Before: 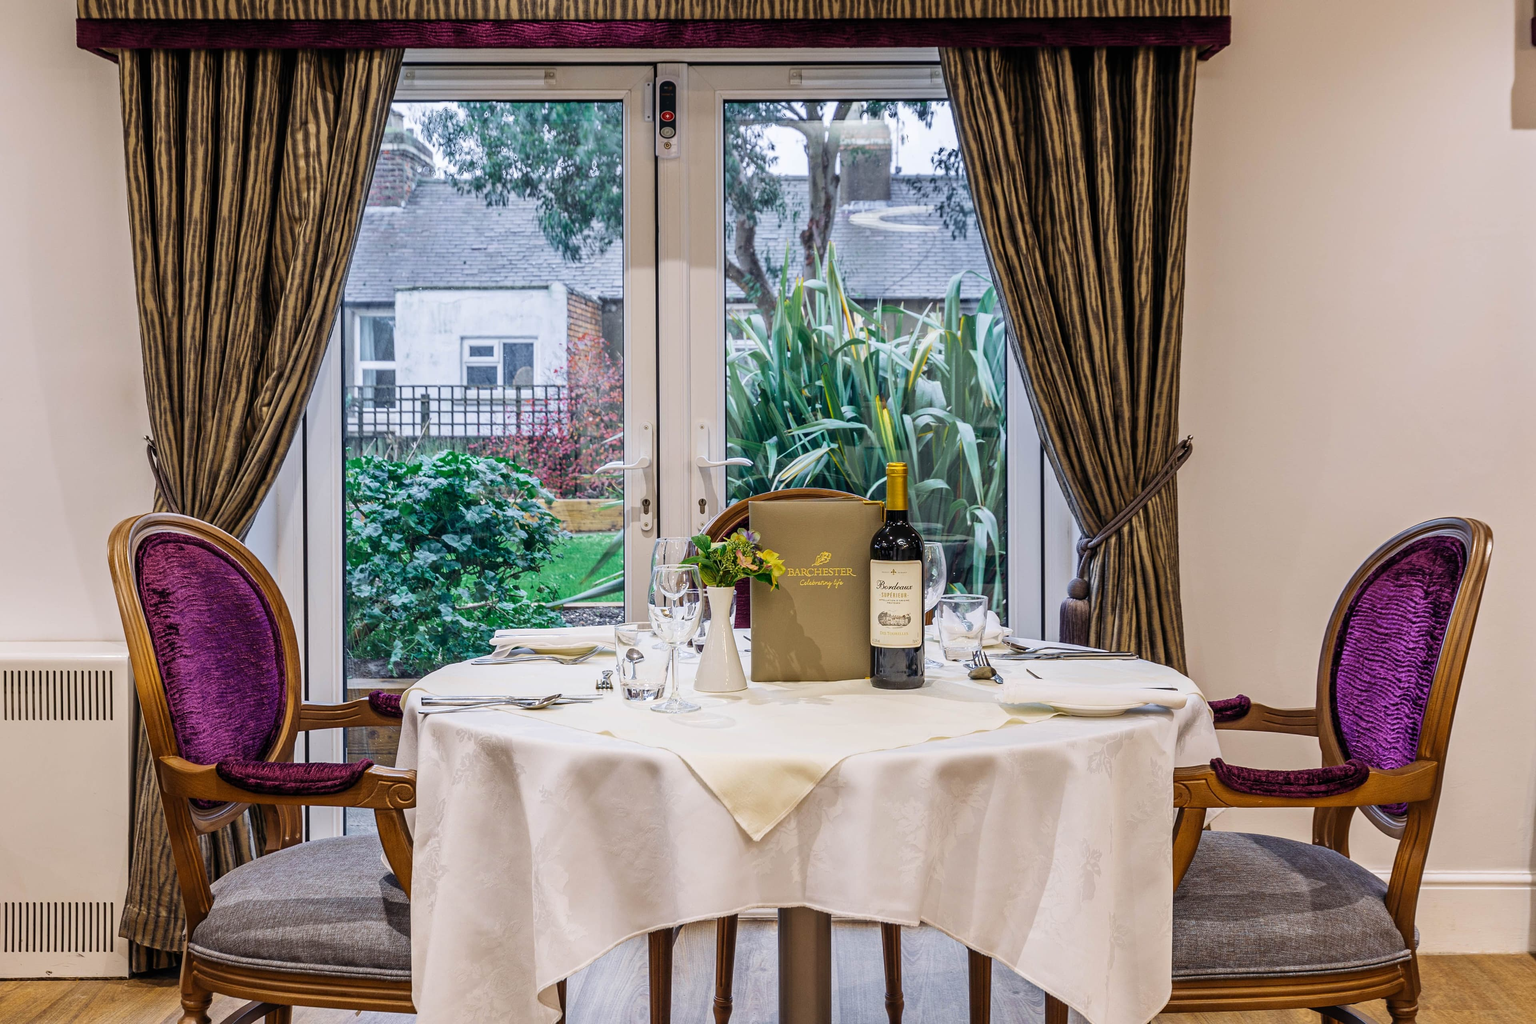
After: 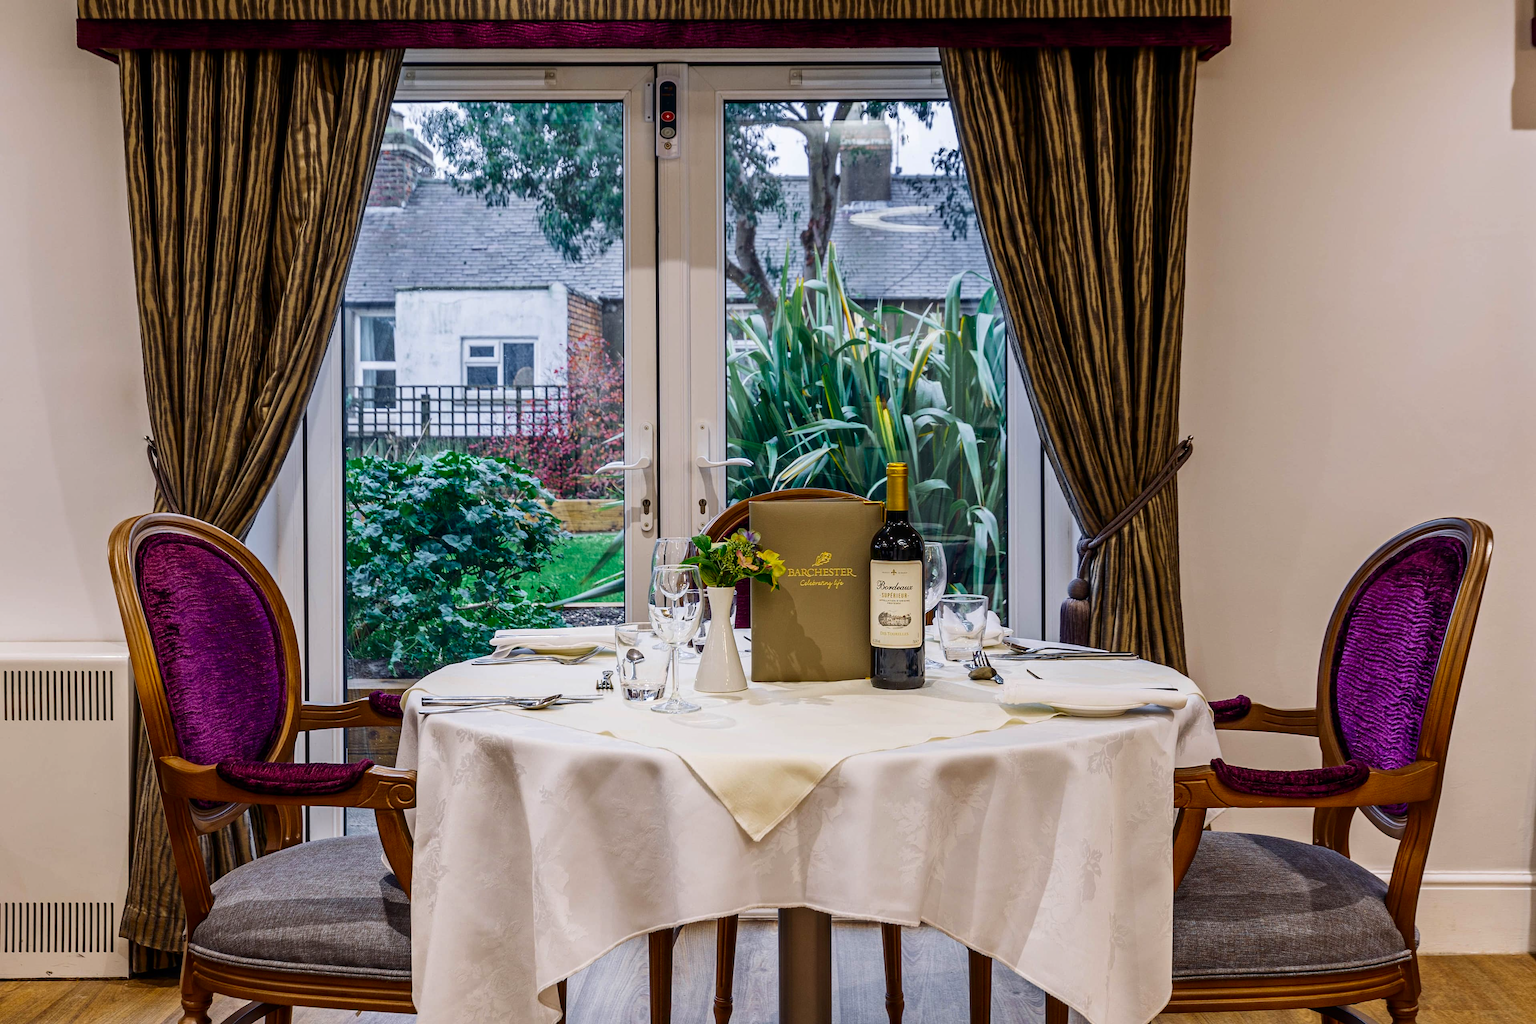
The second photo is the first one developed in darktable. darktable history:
contrast brightness saturation: contrast 0.066, brightness -0.149, saturation 0.119
